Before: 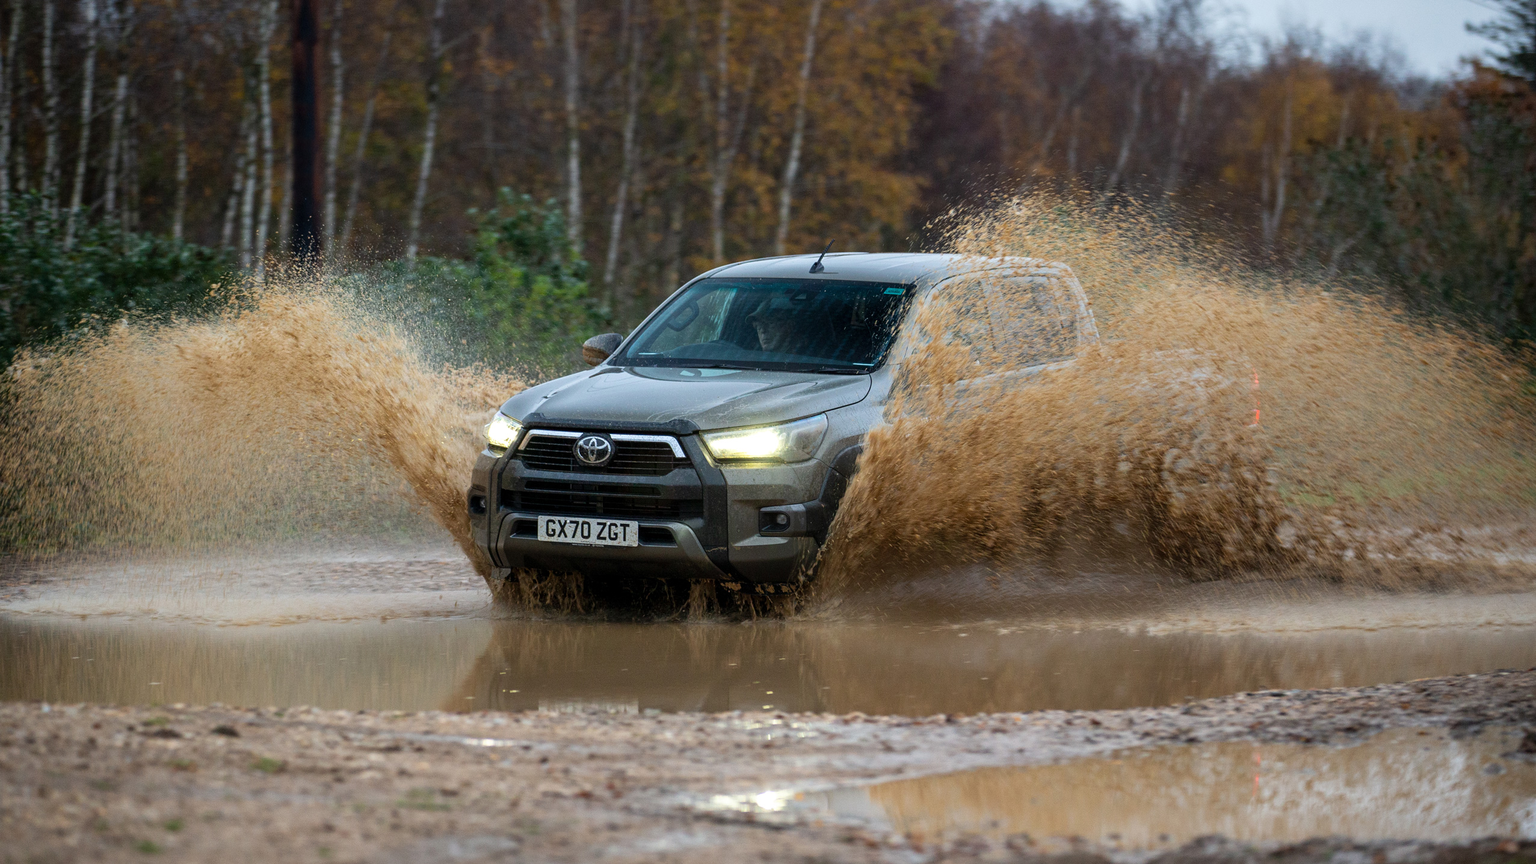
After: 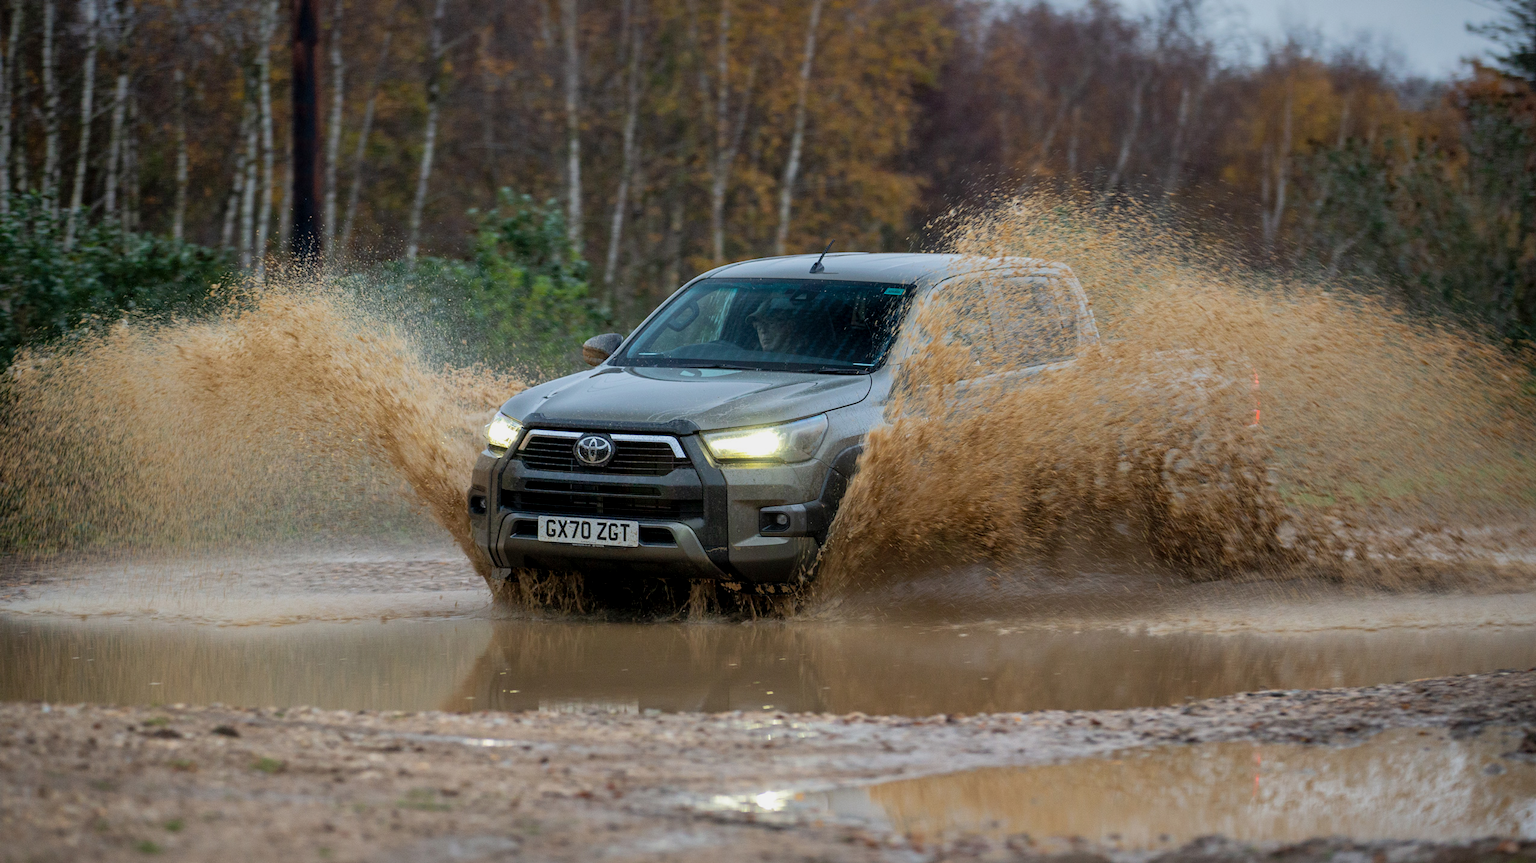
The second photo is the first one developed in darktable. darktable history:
shadows and highlights: shadows 40.05, highlights -59.67
exposure: black level correction 0.002, exposure -0.104 EV, compensate highlight preservation false
